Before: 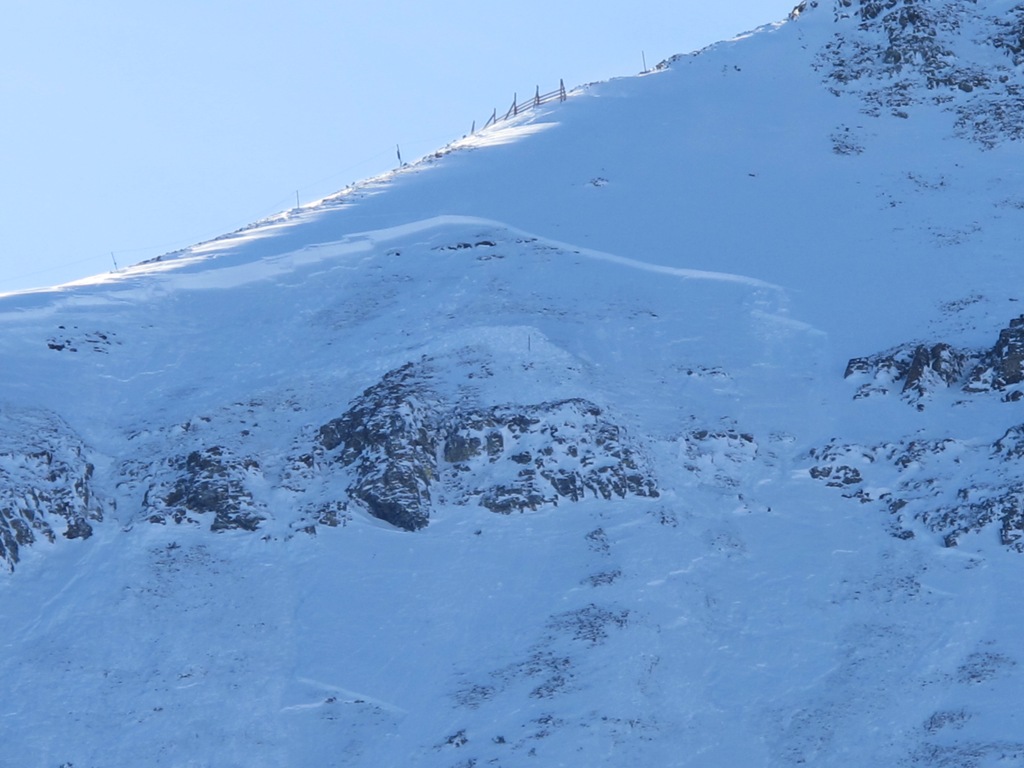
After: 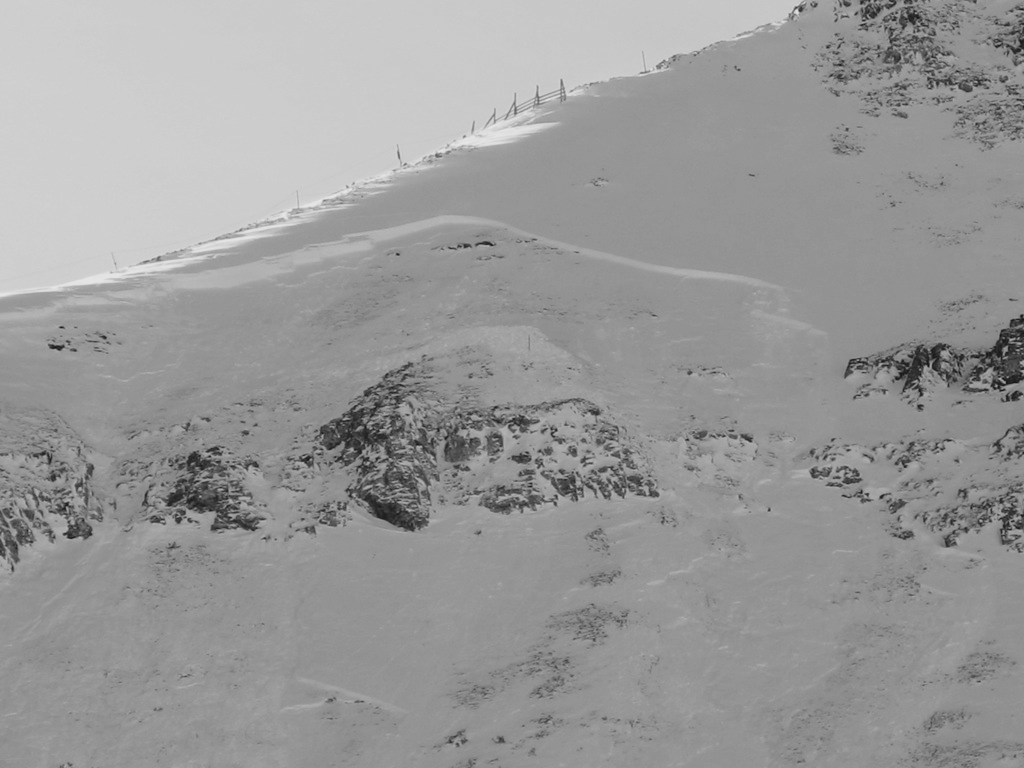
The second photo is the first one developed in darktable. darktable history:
monochrome: on, module defaults
filmic rgb: hardness 4.17, contrast 0.921
tone curve: curves: ch0 [(0, 0.009) (0.105, 0.08) (0.195, 0.18) (0.283, 0.316) (0.384, 0.434) (0.485, 0.531) (0.638, 0.69) (0.81, 0.872) (1, 0.977)]; ch1 [(0, 0) (0.161, 0.092) (0.35, 0.33) (0.379, 0.401) (0.456, 0.469) (0.502, 0.5) (0.525, 0.518) (0.586, 0.617) (0.635, 0.655) (1, 1)]; ch2 [(0, 0) (0.371, 0.362) (0.437, 0.437) (0.48, 0.49) (0.53, 0.515) (0.56, 0.571) (0.622, 0.606) (1, 1)], color space Lab, independent channels, preserve colors none
exposure: black level correction 0.005, exposure 0.014 EV, compensate highlight preservation false
